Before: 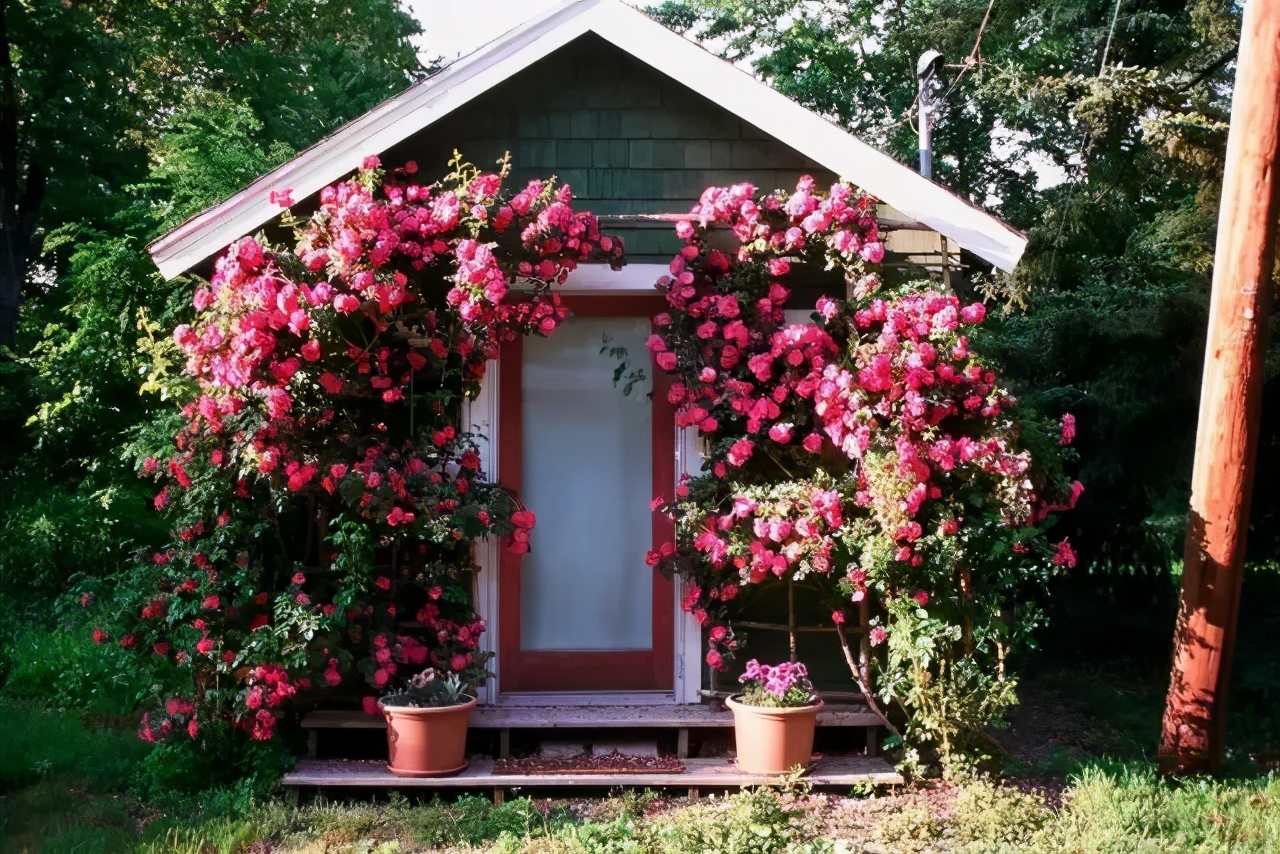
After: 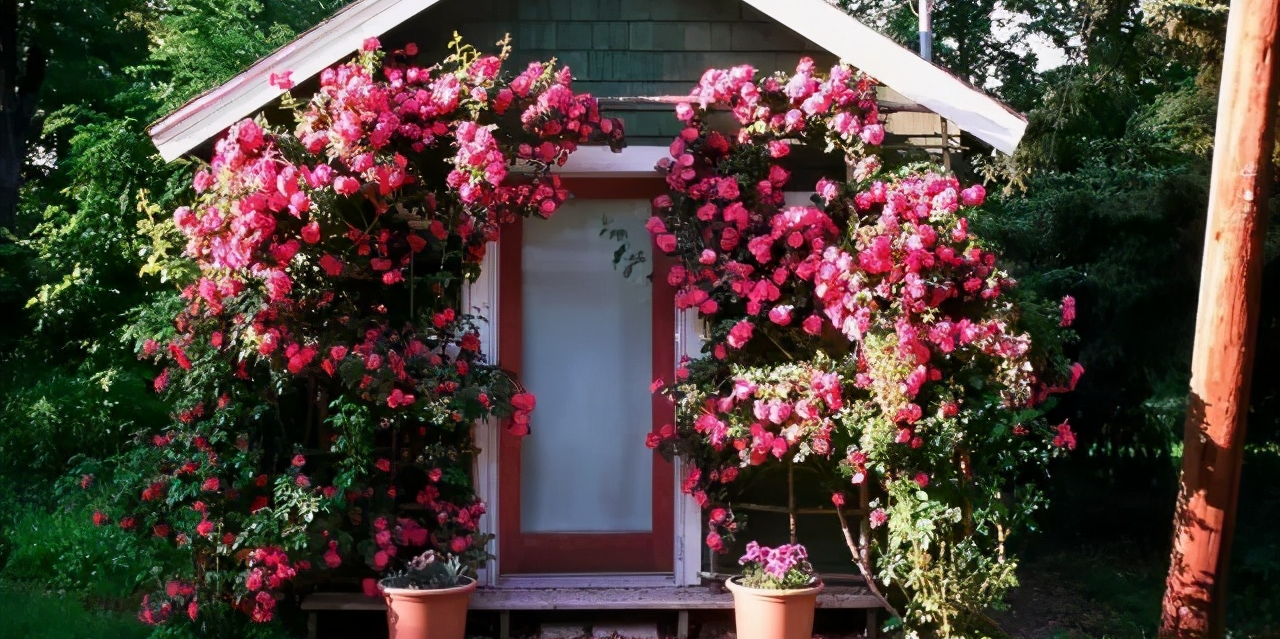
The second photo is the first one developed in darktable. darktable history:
crop: top 13.867%, bottom 11.194%
